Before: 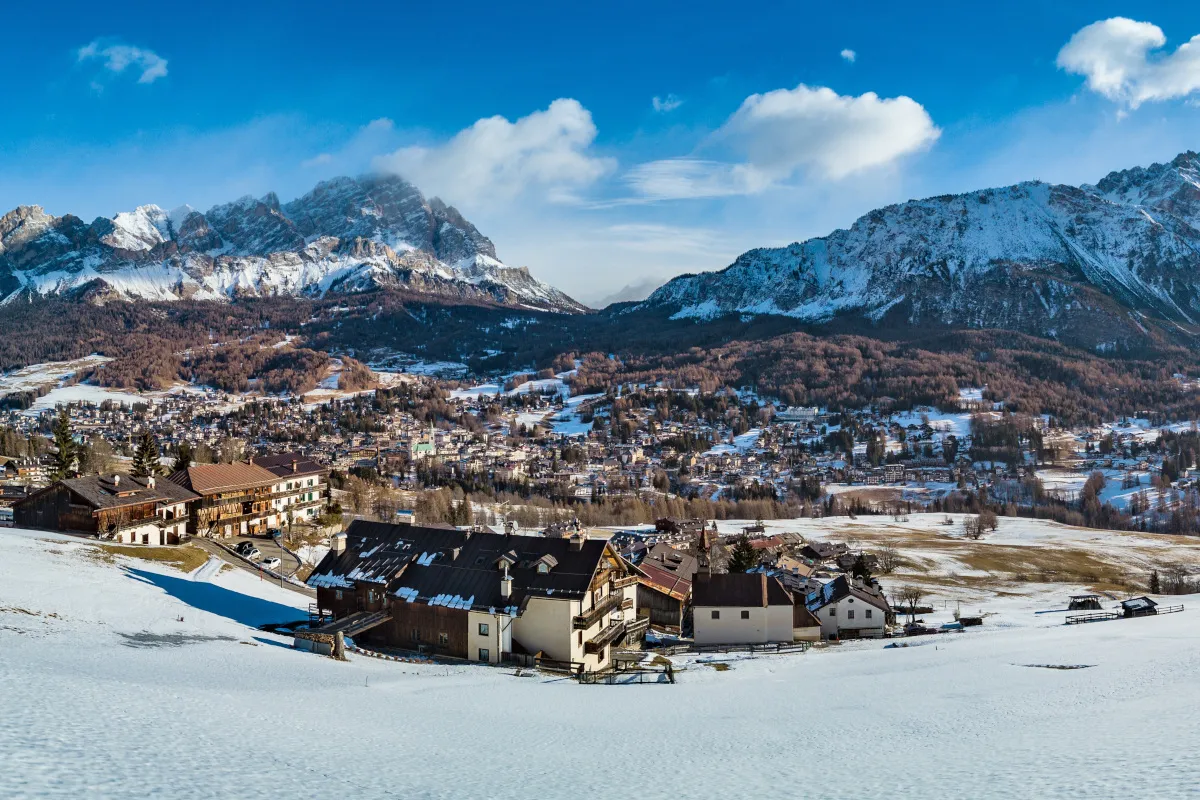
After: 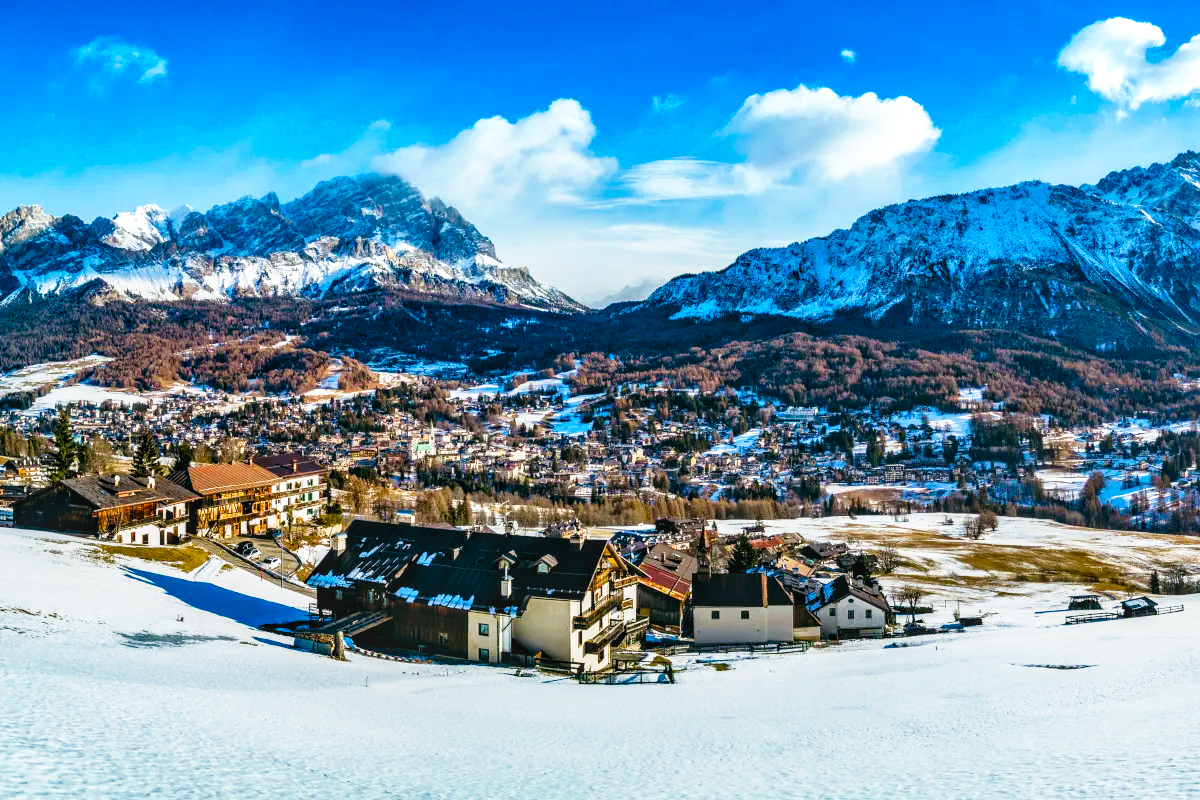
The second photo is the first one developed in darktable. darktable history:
color balance rgb: global offset › luminance -0.314%, global offset › chroma 0.117%, global offset › hue 166.4°, linear chroma grading › global chroma 24.833%, perceptual saturation grading › global saturation 14.52%, perceptual saturation grading › highlights -24.862%, perceptual saturation grading › shadows 29.84%
tone curve: curves: ch0 [(0, 0.018) (0.162, 0.128) (0.434, 0.478) (0.667, 0.785) (0.819, 0.943) (1, 0.991)]; ch1 [(0, 0) (0.402, 0.36) (0.476, 0.449) (0.506, 0.505) (0.523, 0.518) (0.579, 0.626) (0.641, 0.668) (0.693, 0.745) (0.861, 0.934) (1, 1)]; ch2 [(0, 0) (0.424, 0.388) (0.483, 0.472) (0.503, 0.505) (0.521, 0.519) (0.547, 0.581) (0.582, 0.648) (0.699, 0.759) (0.997, 0.858)], preserve colors none
local contrast: on, module defaults
